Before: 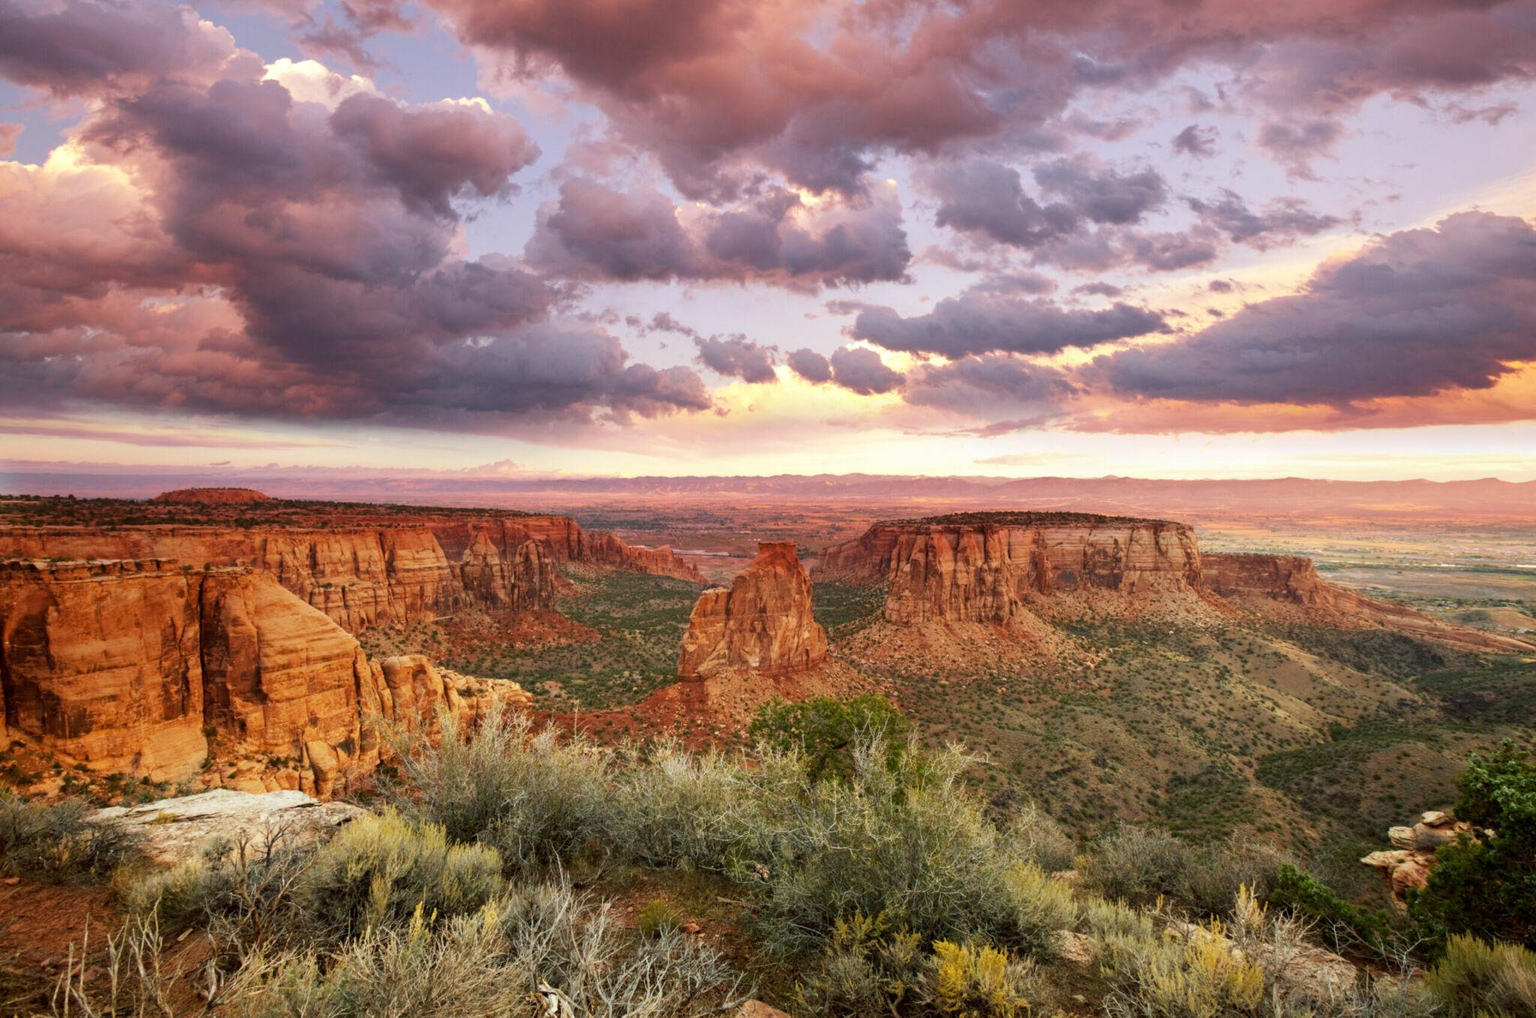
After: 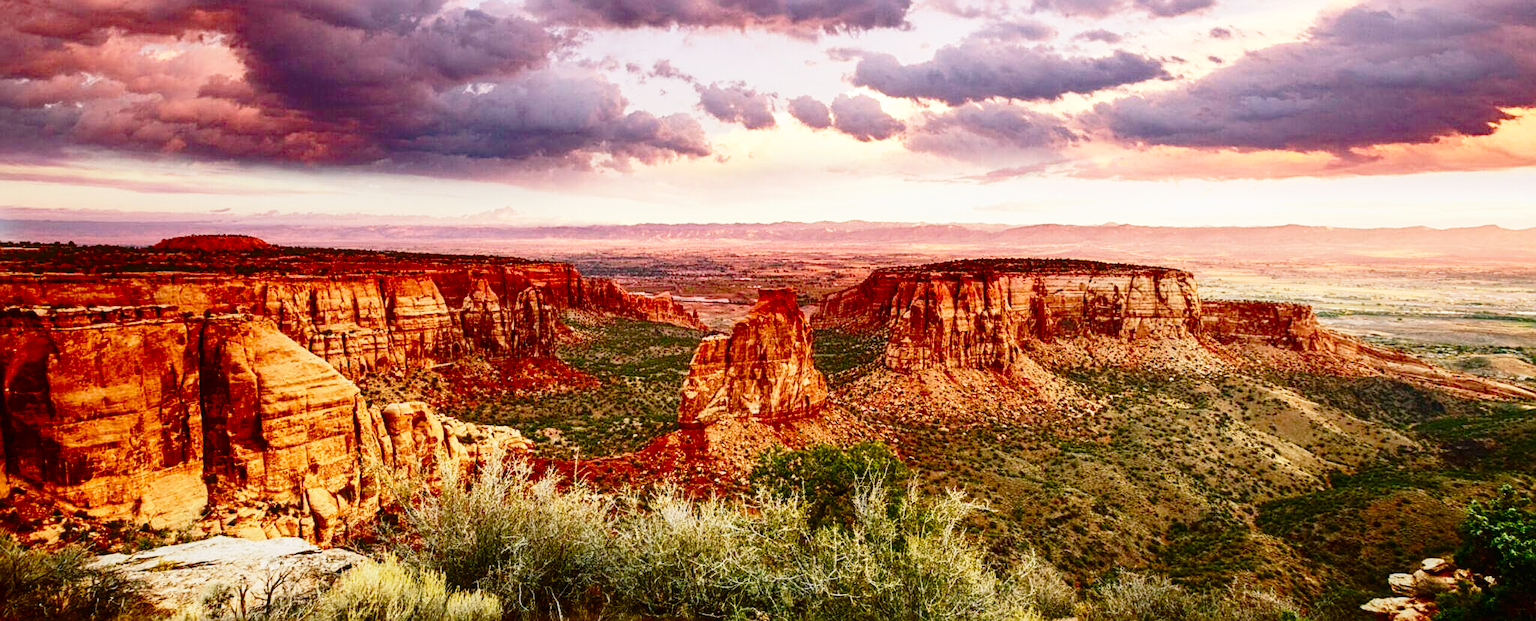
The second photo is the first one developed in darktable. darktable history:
crop and rotate: top 24.95%, bottom 13.936%
color balance rgb: highlights gain › chroma 1.355%, highlights gain › hue 55.13°, linear chroma grading › global chroma 14.585%, perceptual saturation grading › global saturation 0.483%, perceptual saturation grading › highlights -19.867%, perceptual saturation grading › shadows 19.298%, saturation formula JzAzBz (2021)
tone equalizer: edges refinement/feathering 500, mask exposure compensation -1.57 EV, preserve details no
base curve: curves: ch0 [(0, 0) (0.028, 0.03) (0.121, 0.232) (0.46, 0.748) (0.859, 0.968) (1, 1)], exposure shift 0.01, preserve colors none
sharpen: on, module defaults
local contrast: detail 109%
contrast brightness saturation: contrast 0.129, brightness -0.227, saturation 0.143
